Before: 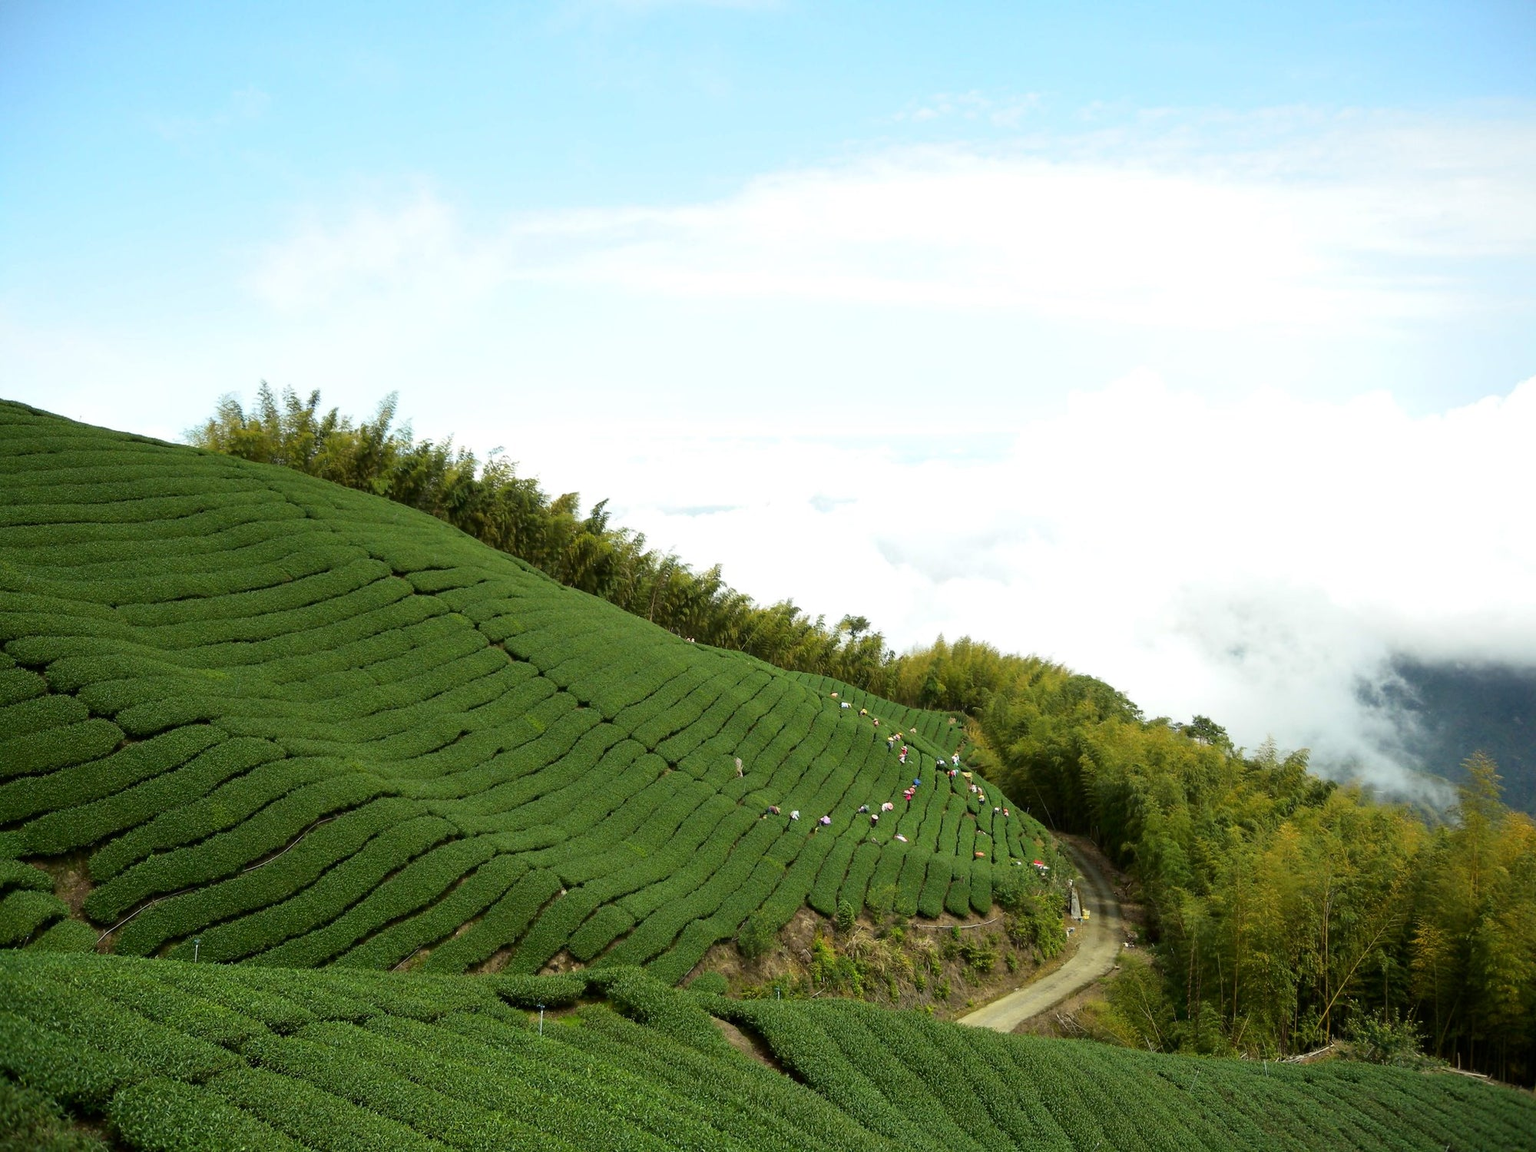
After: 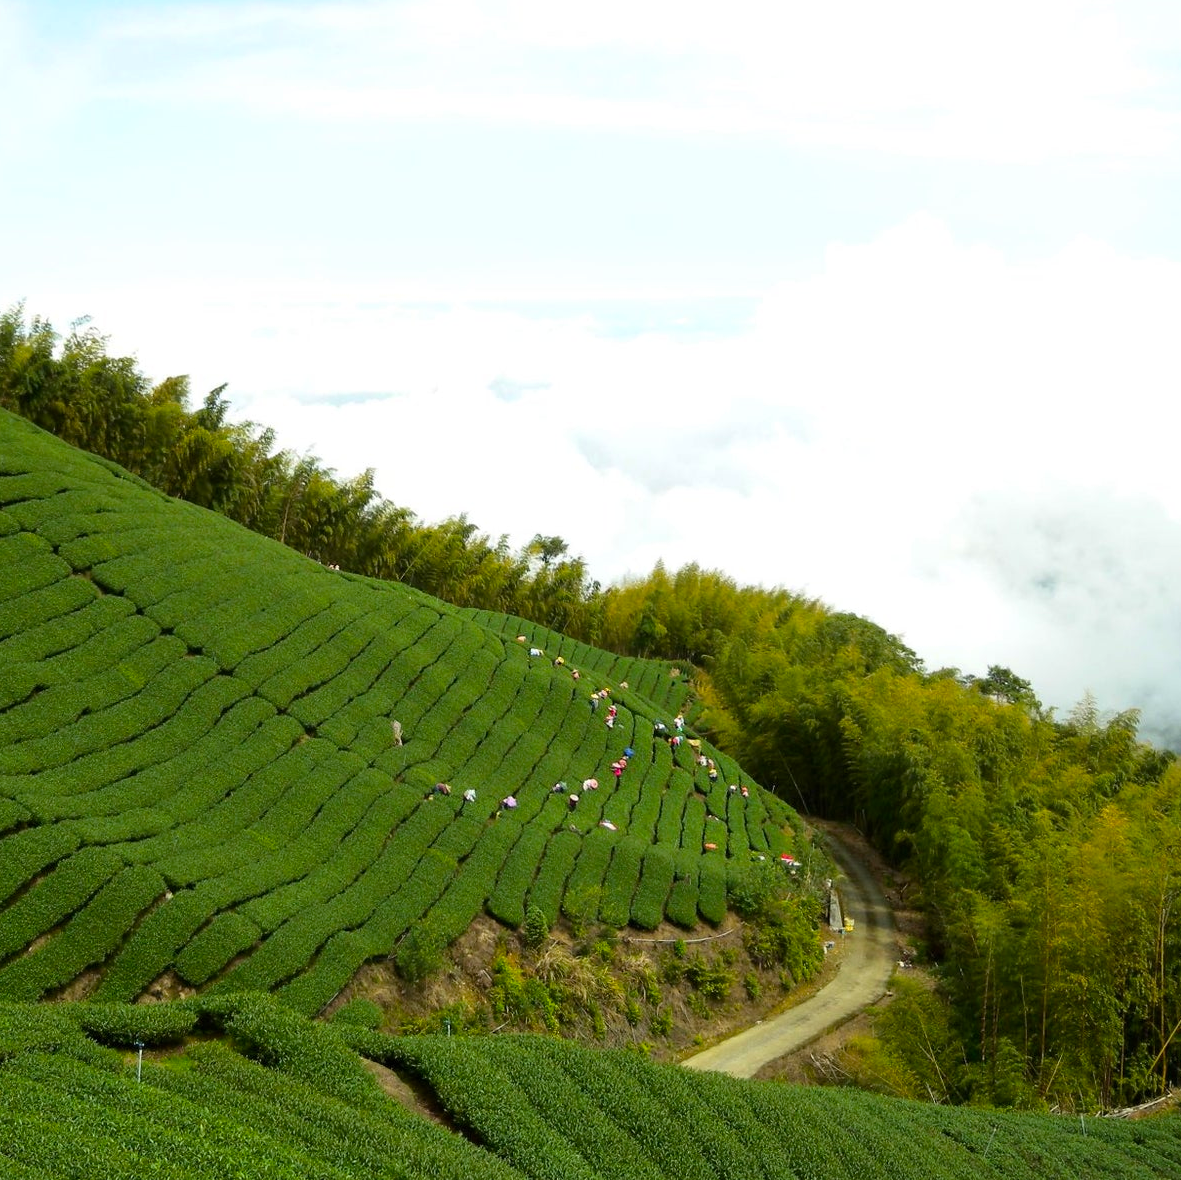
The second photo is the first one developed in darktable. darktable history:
crop and rotate: left 28.256%, top 17.734%, right 12.656%, bottom 3.573%
color balance rgb: perceptual saturation grading › global saturation 20%, global vibrance 10%
